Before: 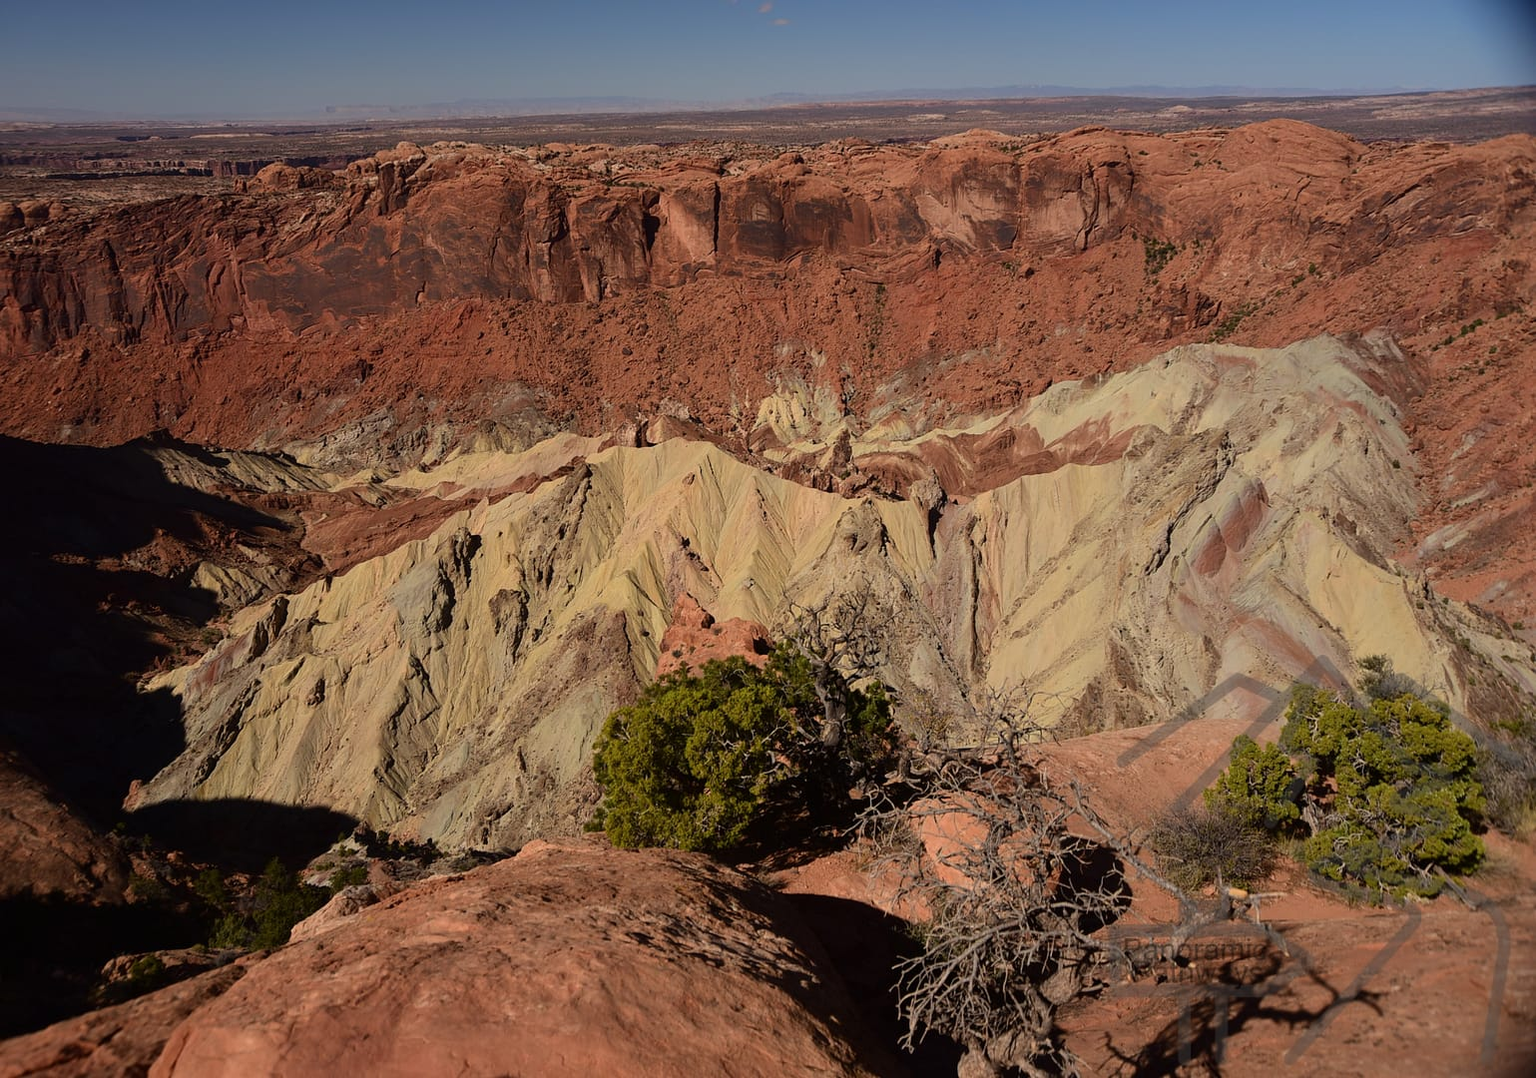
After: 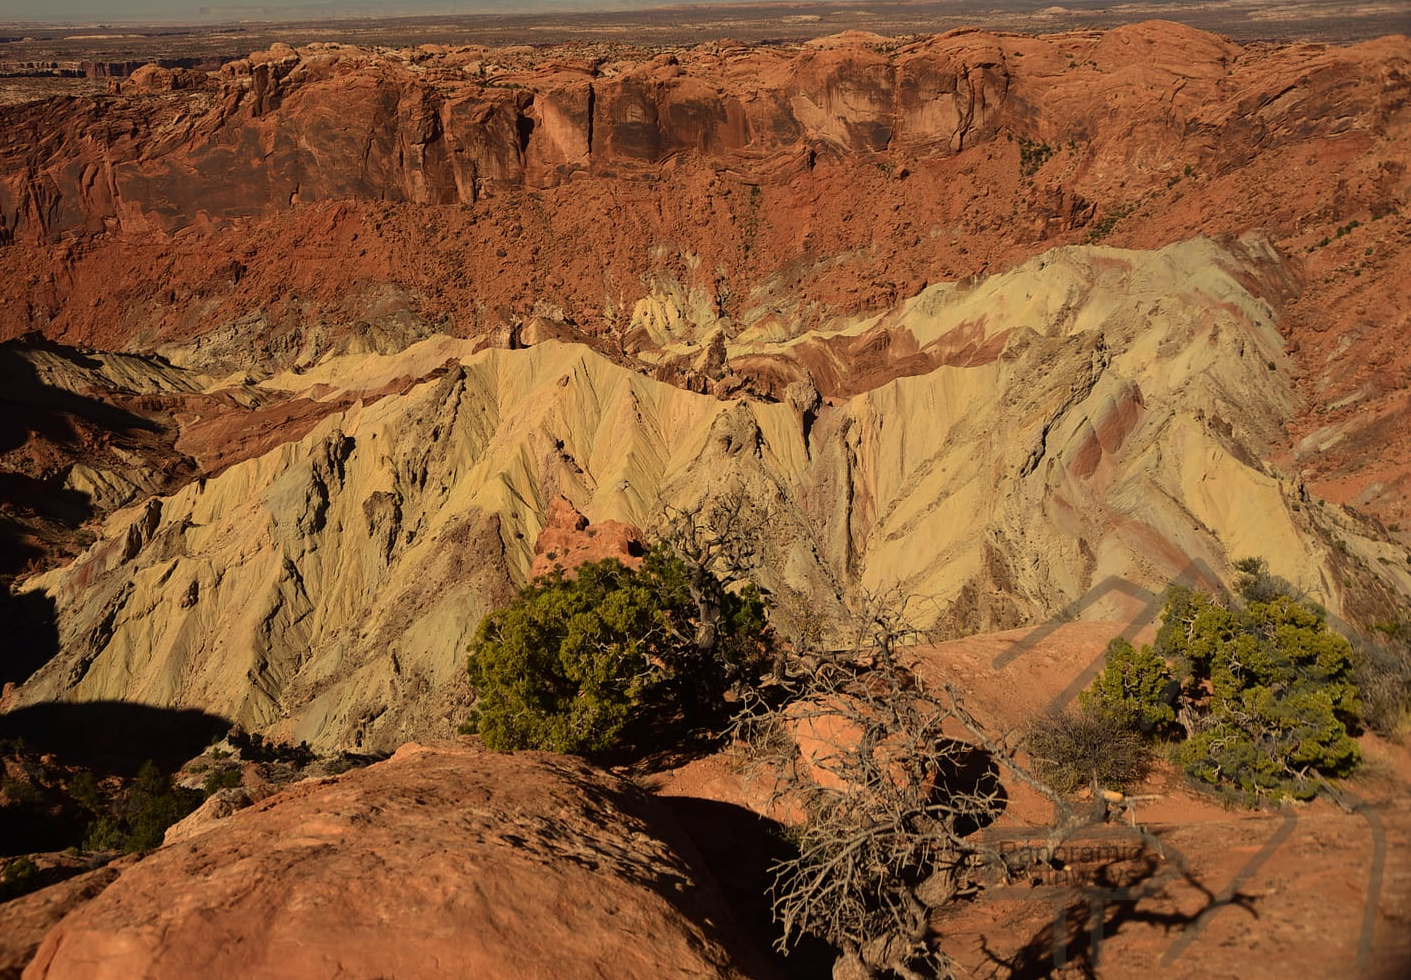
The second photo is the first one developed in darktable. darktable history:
color contrast: green-magenta contrast 0.96
crop and rotate: left 8.262%, top 9.226%
white balance: red 1.08, blue 0.791
